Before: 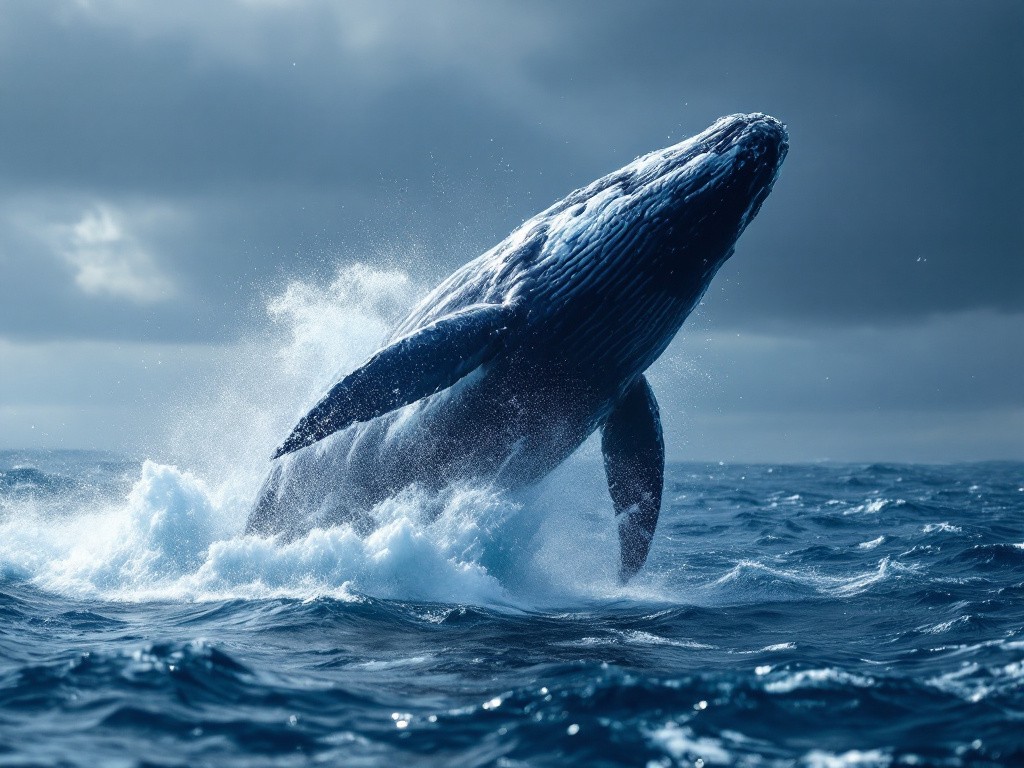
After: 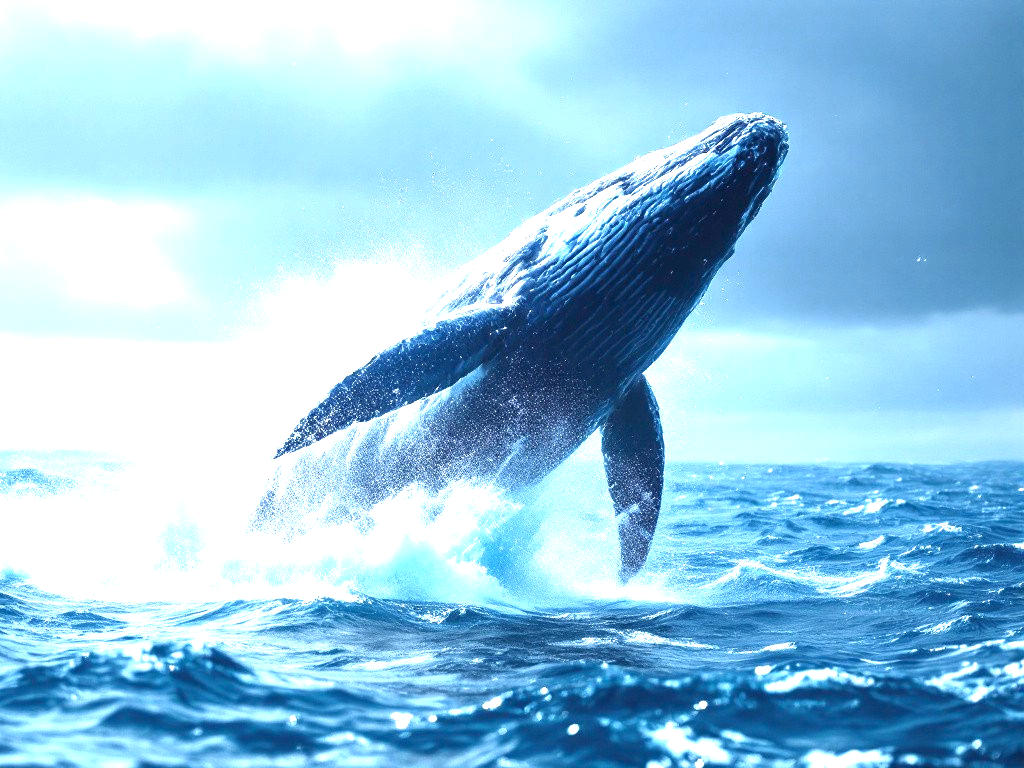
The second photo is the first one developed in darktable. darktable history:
tone equalizer: on, module defaults
exposure: exposure 2 EV, compensate highlight preservation false
